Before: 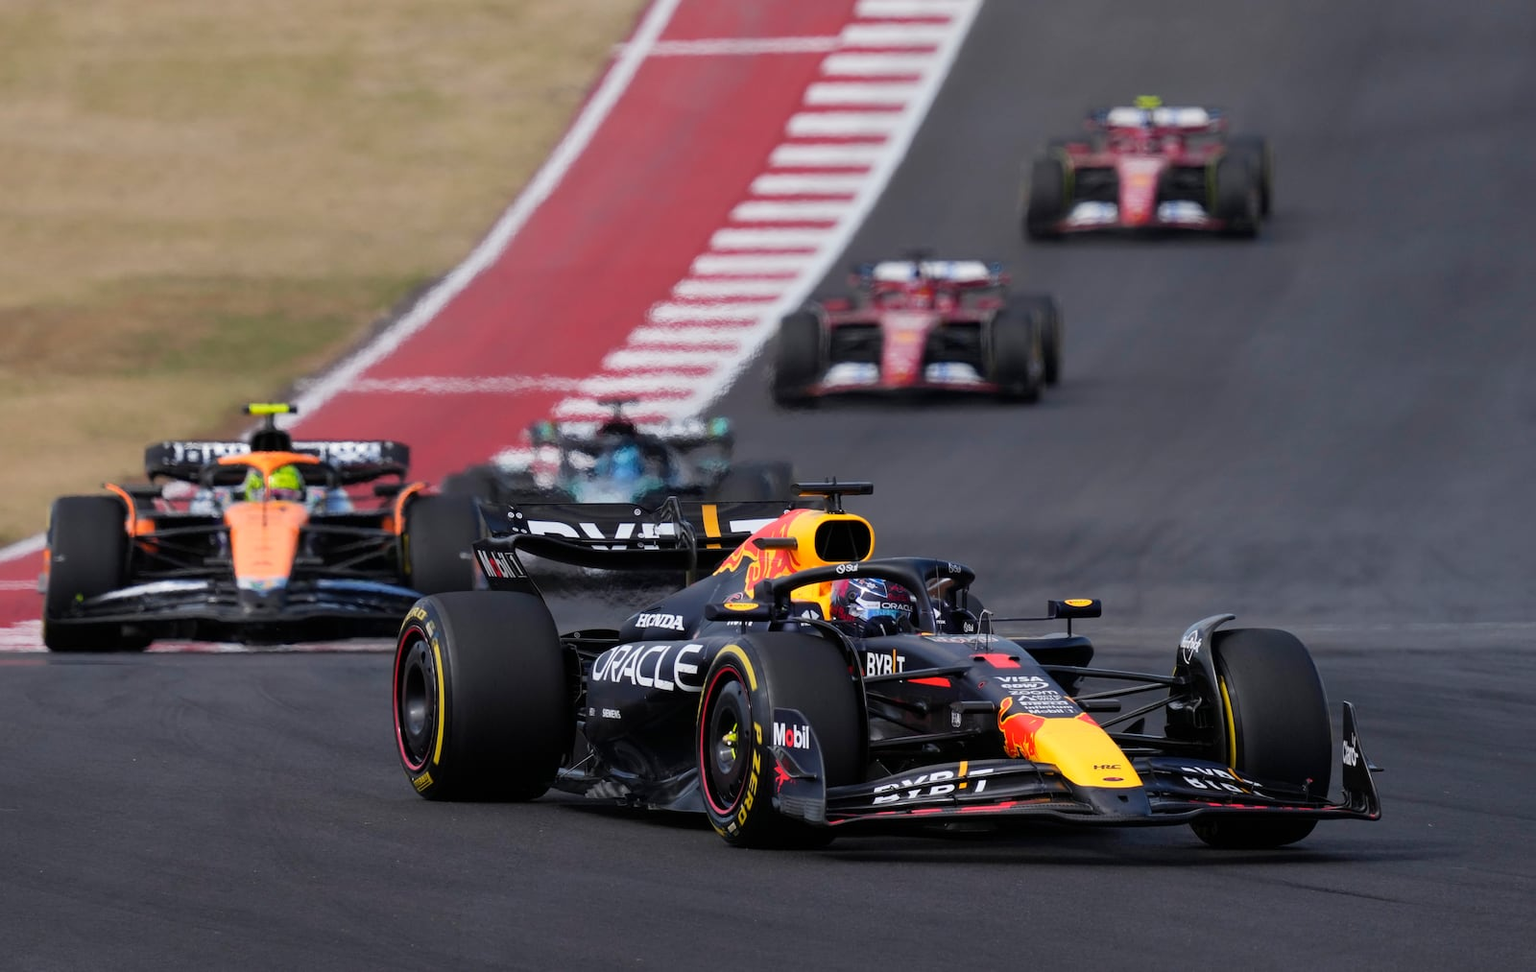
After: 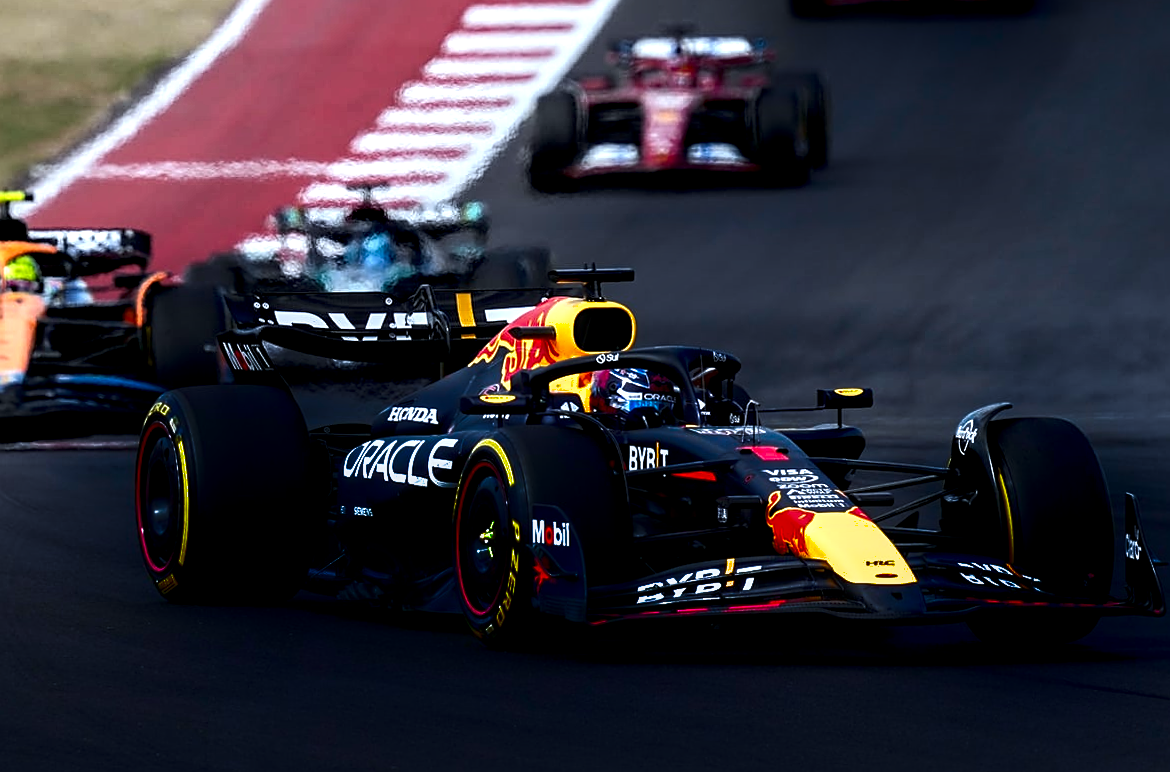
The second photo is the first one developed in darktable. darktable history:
local contrast: highlights 59%, detail 145%
sharpen: on, module defaults
crop: left 16.871%, top 22.857%, right 9.116%
tone equalizer: -8 EV -0.75 EV, -7 EV -0.7 EV, -6 EV -0.6 EV, -5 EV -0.4 EV, -3 EV 0.4 EV, -2 EV 0.6 EV, -1 EV 0.7 EV, +0 EV 0.75 EV, edges refinement/feathering 500, mask exposure compensation -1.57 EV, preserve details no
rotate and perspective: rotation -0.45°, automatic cropping original format, crop left 0.008, crop right 0.992, crop top 0.012, crop bottom 0.988
exposure: black level correction 0.012, compensate highlight preservation false
shadows and highlights: shadows -88.03, highlights -35.45, shadows color adjustment 99.15%, highlights color adjustment 0%, soften with gaussian
white balance: red 0.925, blue 1.046
